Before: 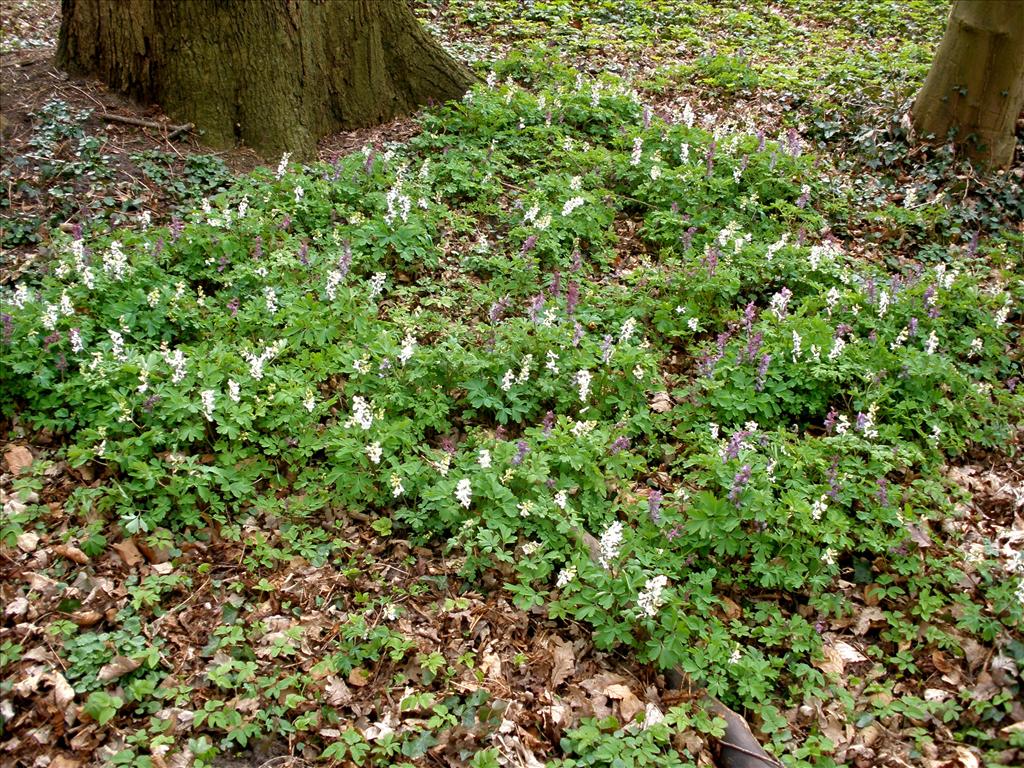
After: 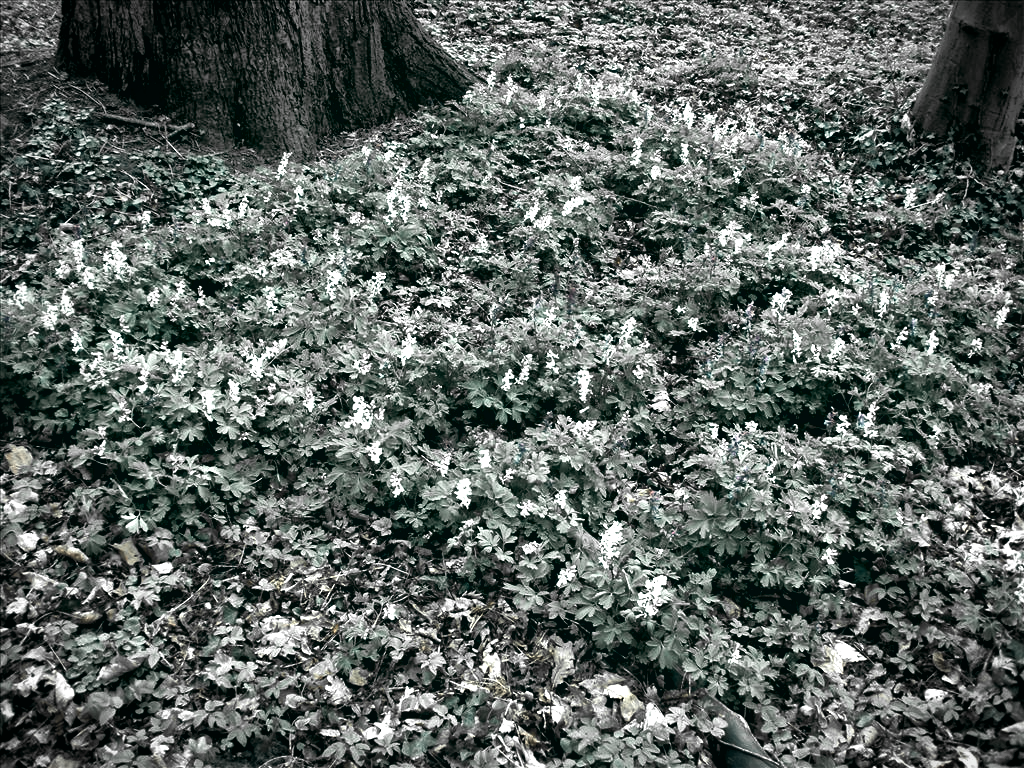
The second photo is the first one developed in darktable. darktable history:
tone curve: curves: ch0 [(0, 0) (0.004, 0.001) (0.133, 0.112) (0.325, 0.362) (0.832, 0.893) (1, 1)], color space Lab, linked channels, preserve colors none
vignetting: automatic ratio true
color correction: highlights a* -20.08, highlights b* 9.8, shadows a* -20.4, shadows b* -10.76
local contrast: mode bilateral grid, contrast 25, coarseness 47, detail 151%, midtone range 0.2
tone mapping: contrast compression 1.5, spatial extent 10 | blend: blend mode average, opacity 100%; mask: uniform (no mask)
color contrast: blue-yellow contrast 0.62
levels: levels [0.044, 0.475, 0.791]
color zones: curves: ch1 [(0, 0.679) (0.143, 0.647) (0.286, 0.261) (0.378, -0.011) (0.571, 0.396) (0.714, 0.399) (0.857, 0.406) (1, 0.679)]
